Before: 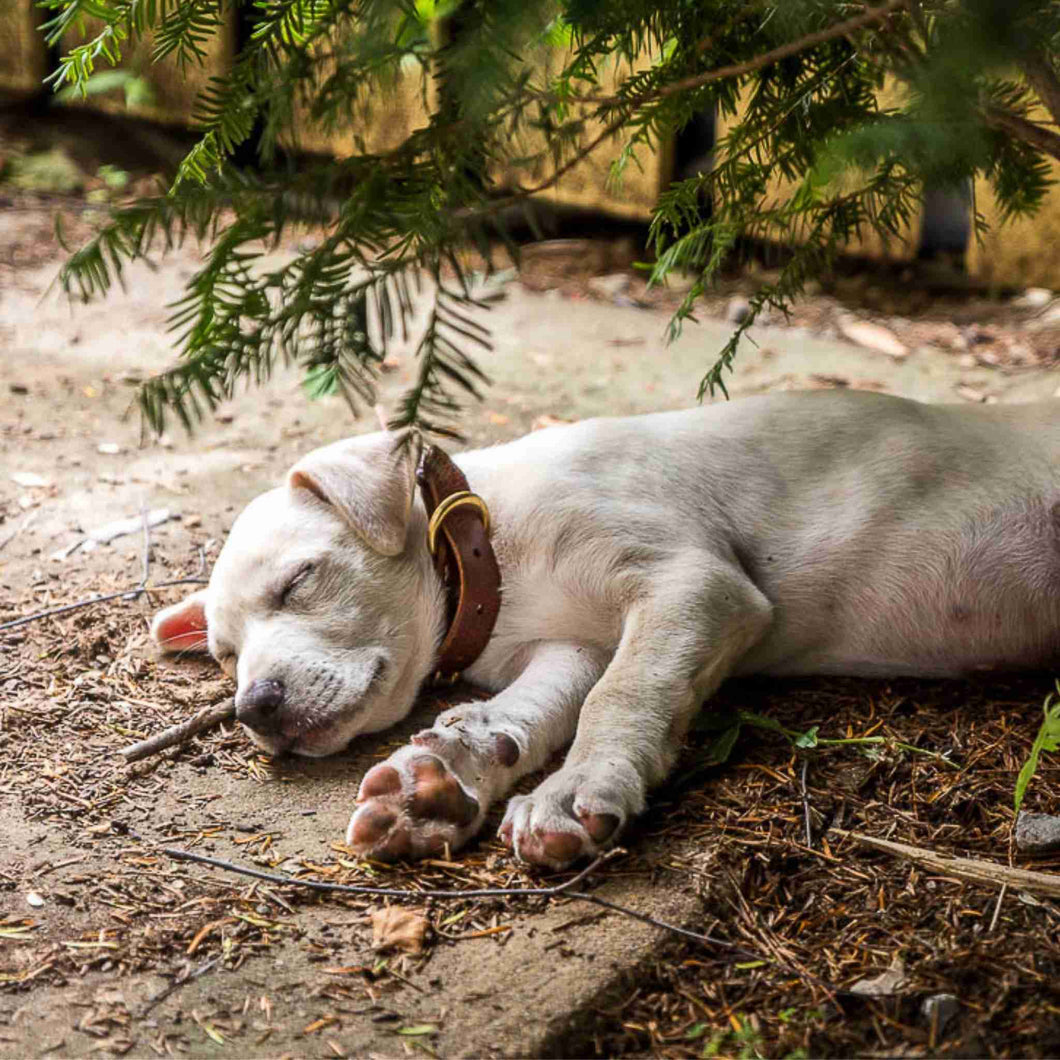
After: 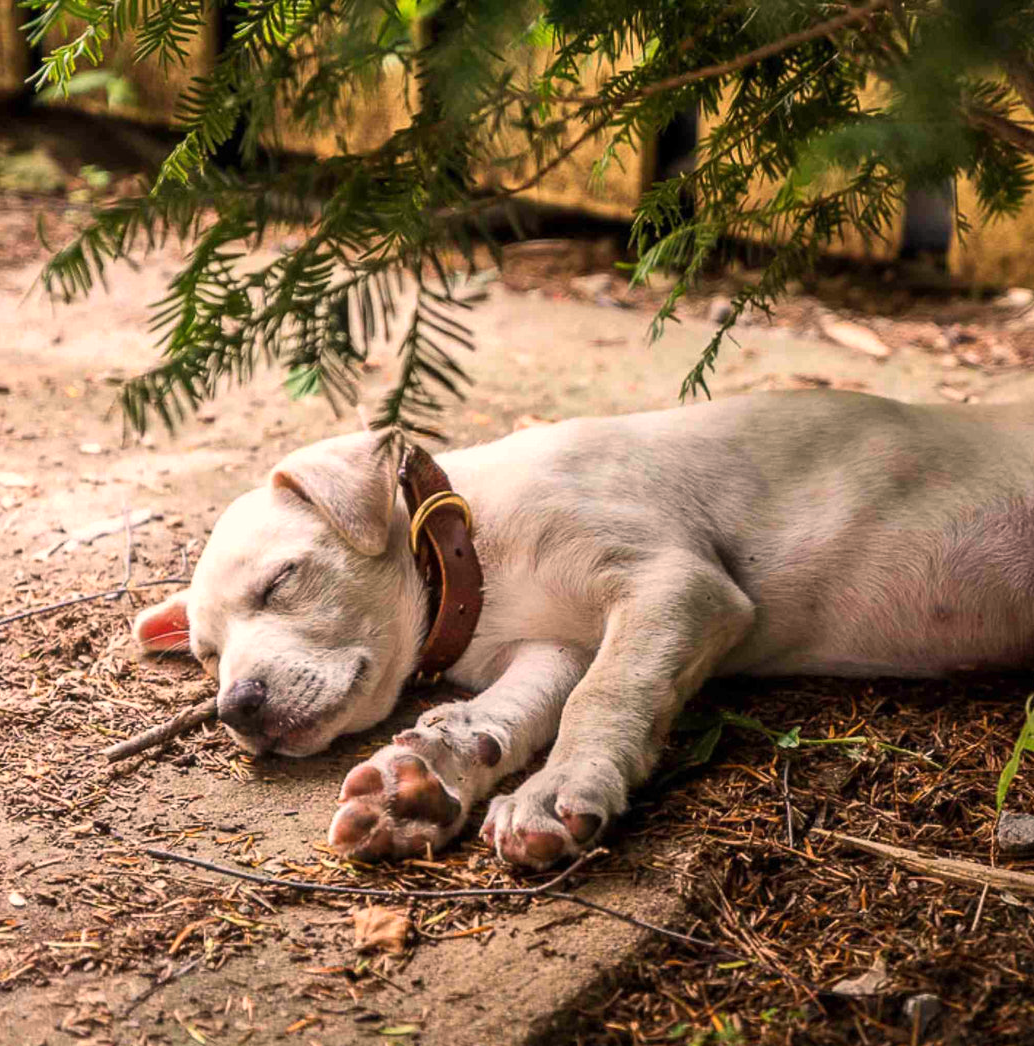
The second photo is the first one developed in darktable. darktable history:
white balance: red 1.127, blue 0.943
crop and rotate: left 1.774%, right 0.633%, bottom 1.28%
